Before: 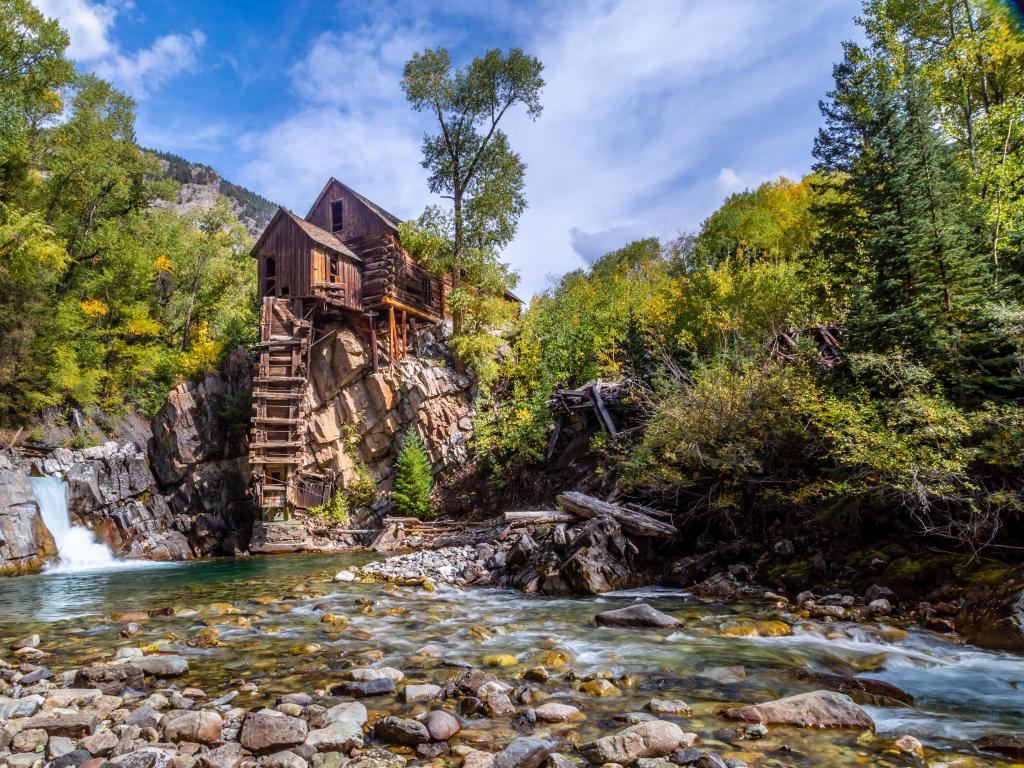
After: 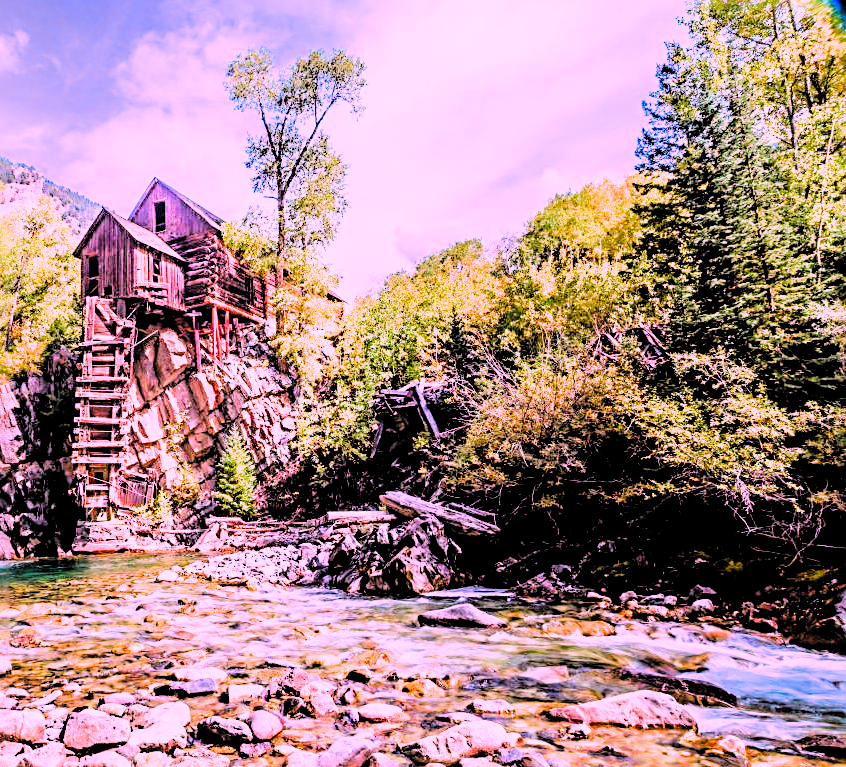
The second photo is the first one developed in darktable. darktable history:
crop: left 17.356%, bottom 0.039%
exposure: black level correction 0, exposure 1.096 EV, compensate highlight preservation false
filmic rgb: black relative exposure -2.95 EV, white relative exposure 4.56 EV, hardness 1.71, contrast 1.266, add noise in highlights 0, color science v3 (2019), use custom middle-gray values true, contrast in highlights soft
color correction: highlights a* 18.9, highlights b* -12.03, saturation 1.69
shadows and highlights: shadows -38.81, highlights 62.32, soften with gaussian
sharpen: radius 3.98
tone equalizer: -8 EV -0.724 EV, -7 EV -0.729 EV, -6 EV -0.566 EV, -5 EV -0.39 EV, -3 EV 0.372 EV, -2 EV 0.6 EV, -1 EV 0.674 EV, +0 EV 0.738 EV
